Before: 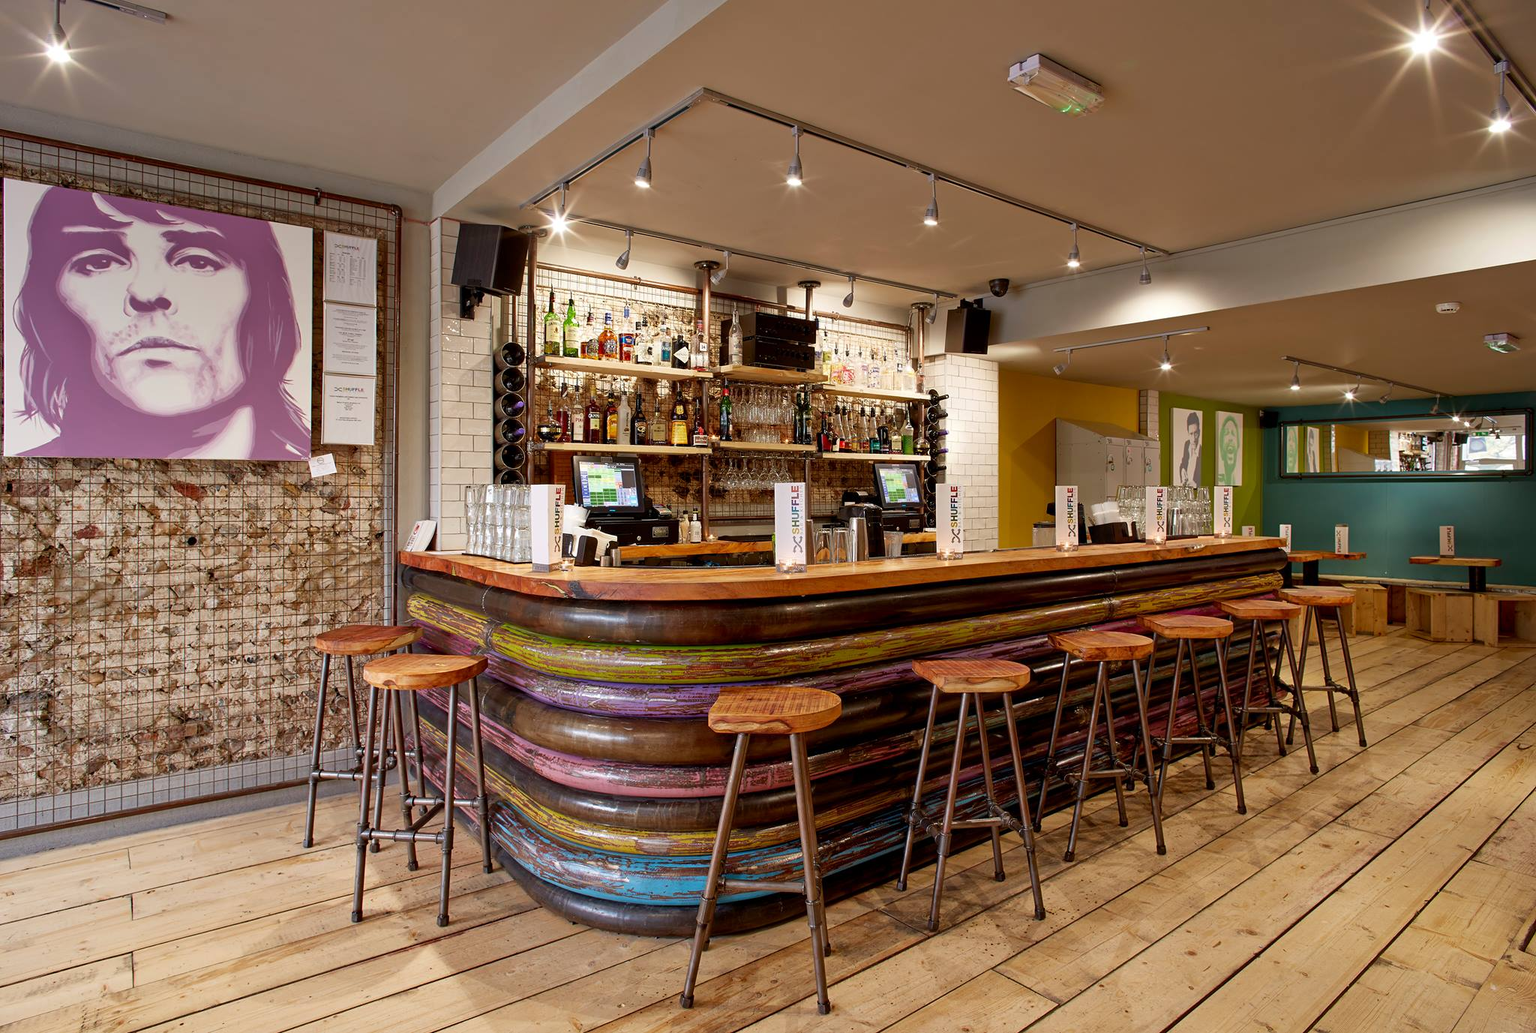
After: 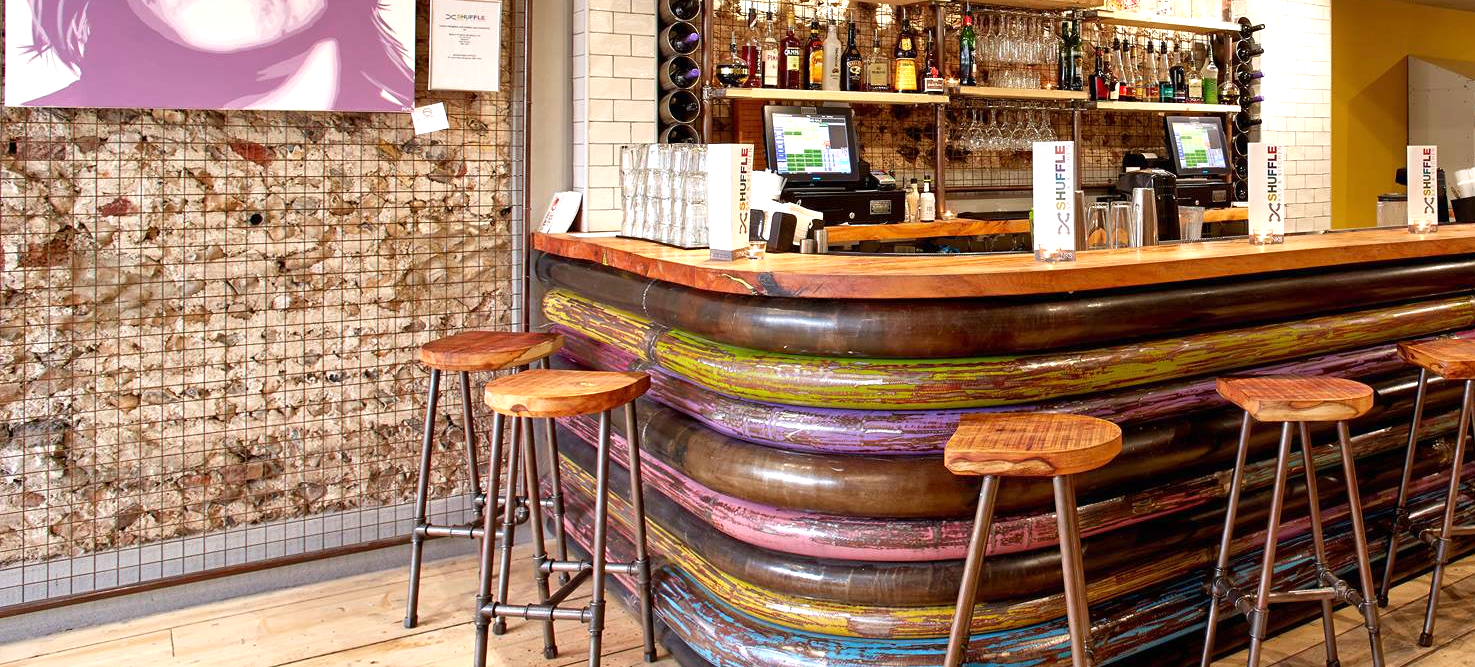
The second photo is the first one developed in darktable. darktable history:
crop: top 36.498%, right 27.964%, bottom 14.995%
exposure: black level correction 0, exposure 0.7 EV, compensate exposure bias true, compensate highlight preservation false
